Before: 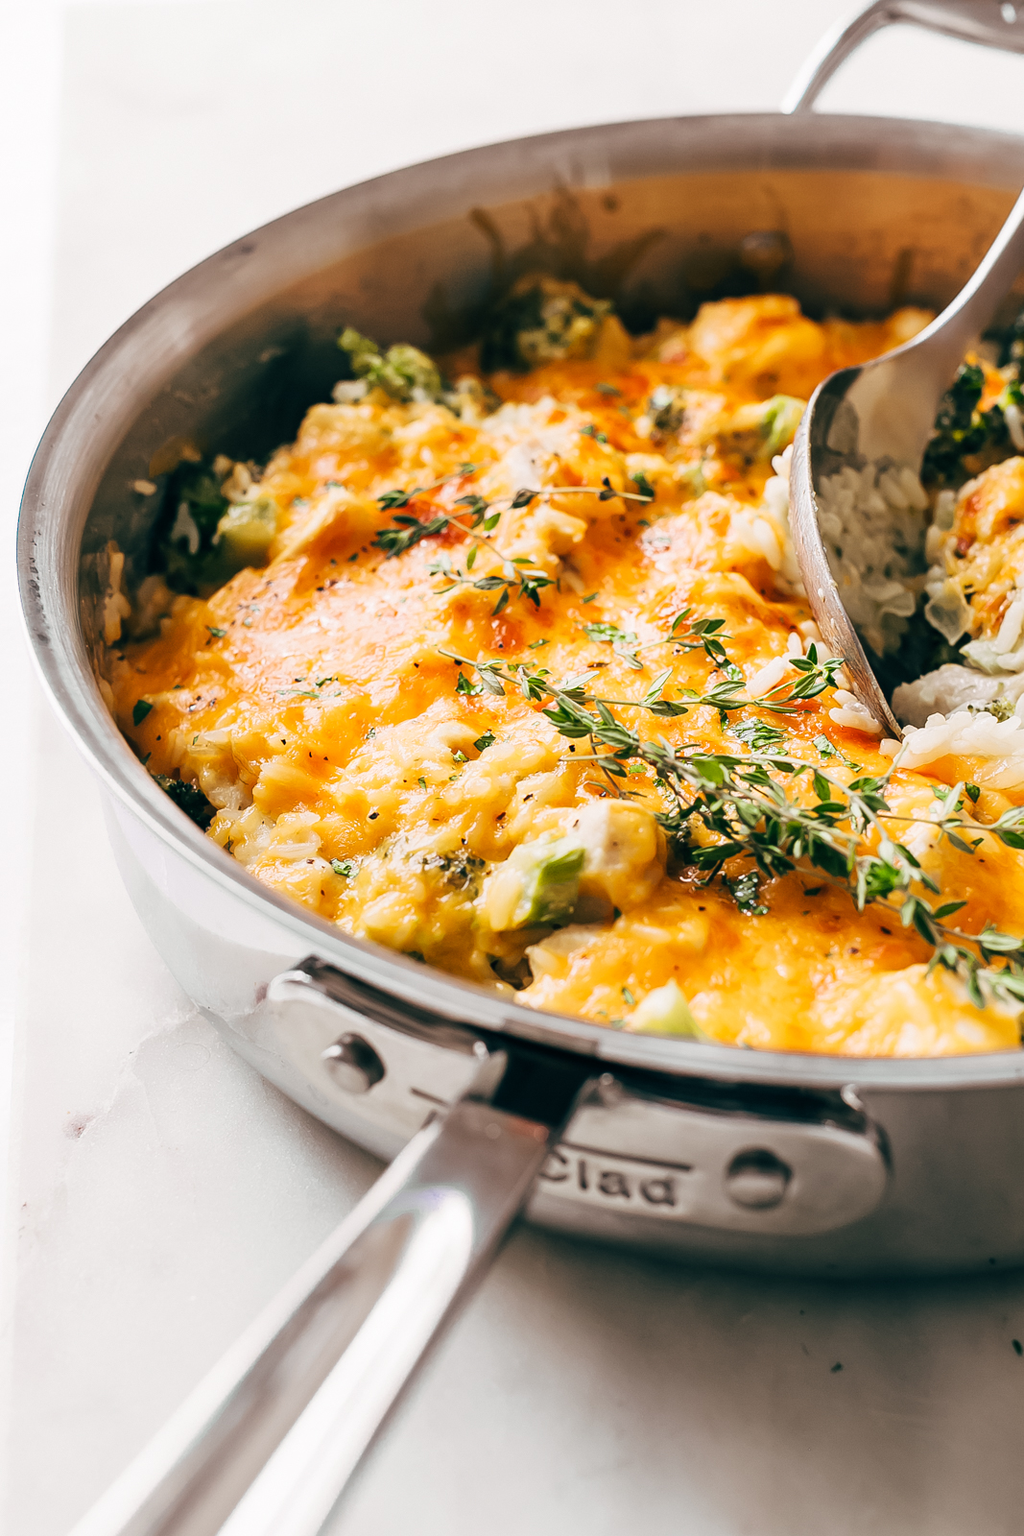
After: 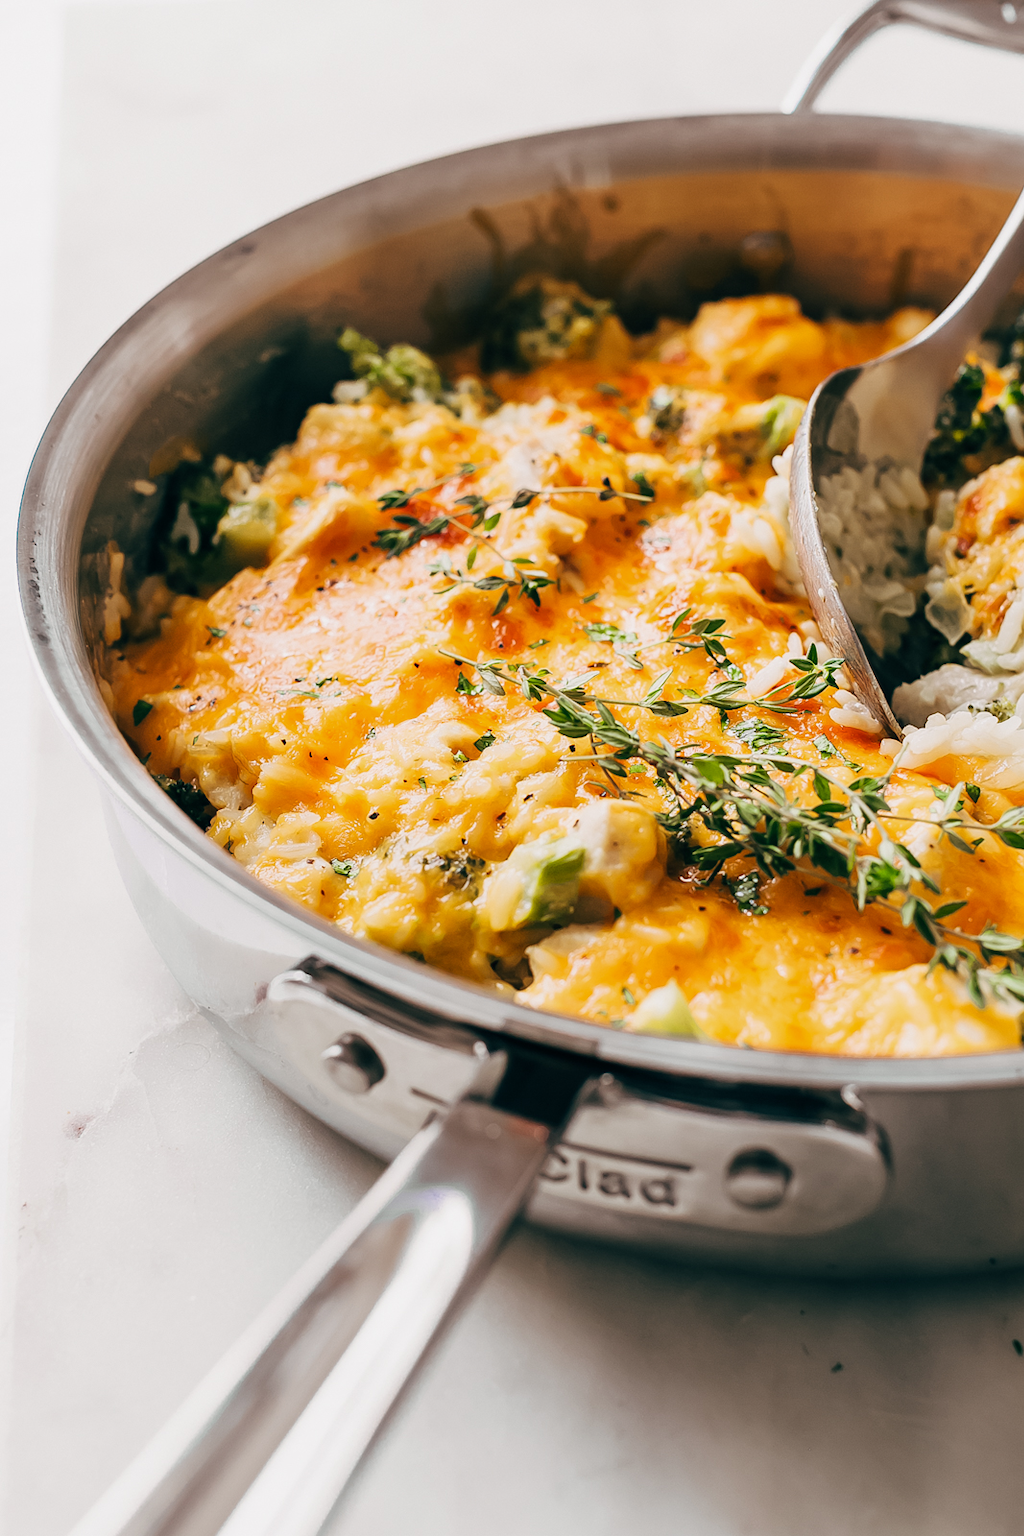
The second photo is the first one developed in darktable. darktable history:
exposure: exposure -0.145 EV, compensate exposure bias true, compensate highlight preservation false
